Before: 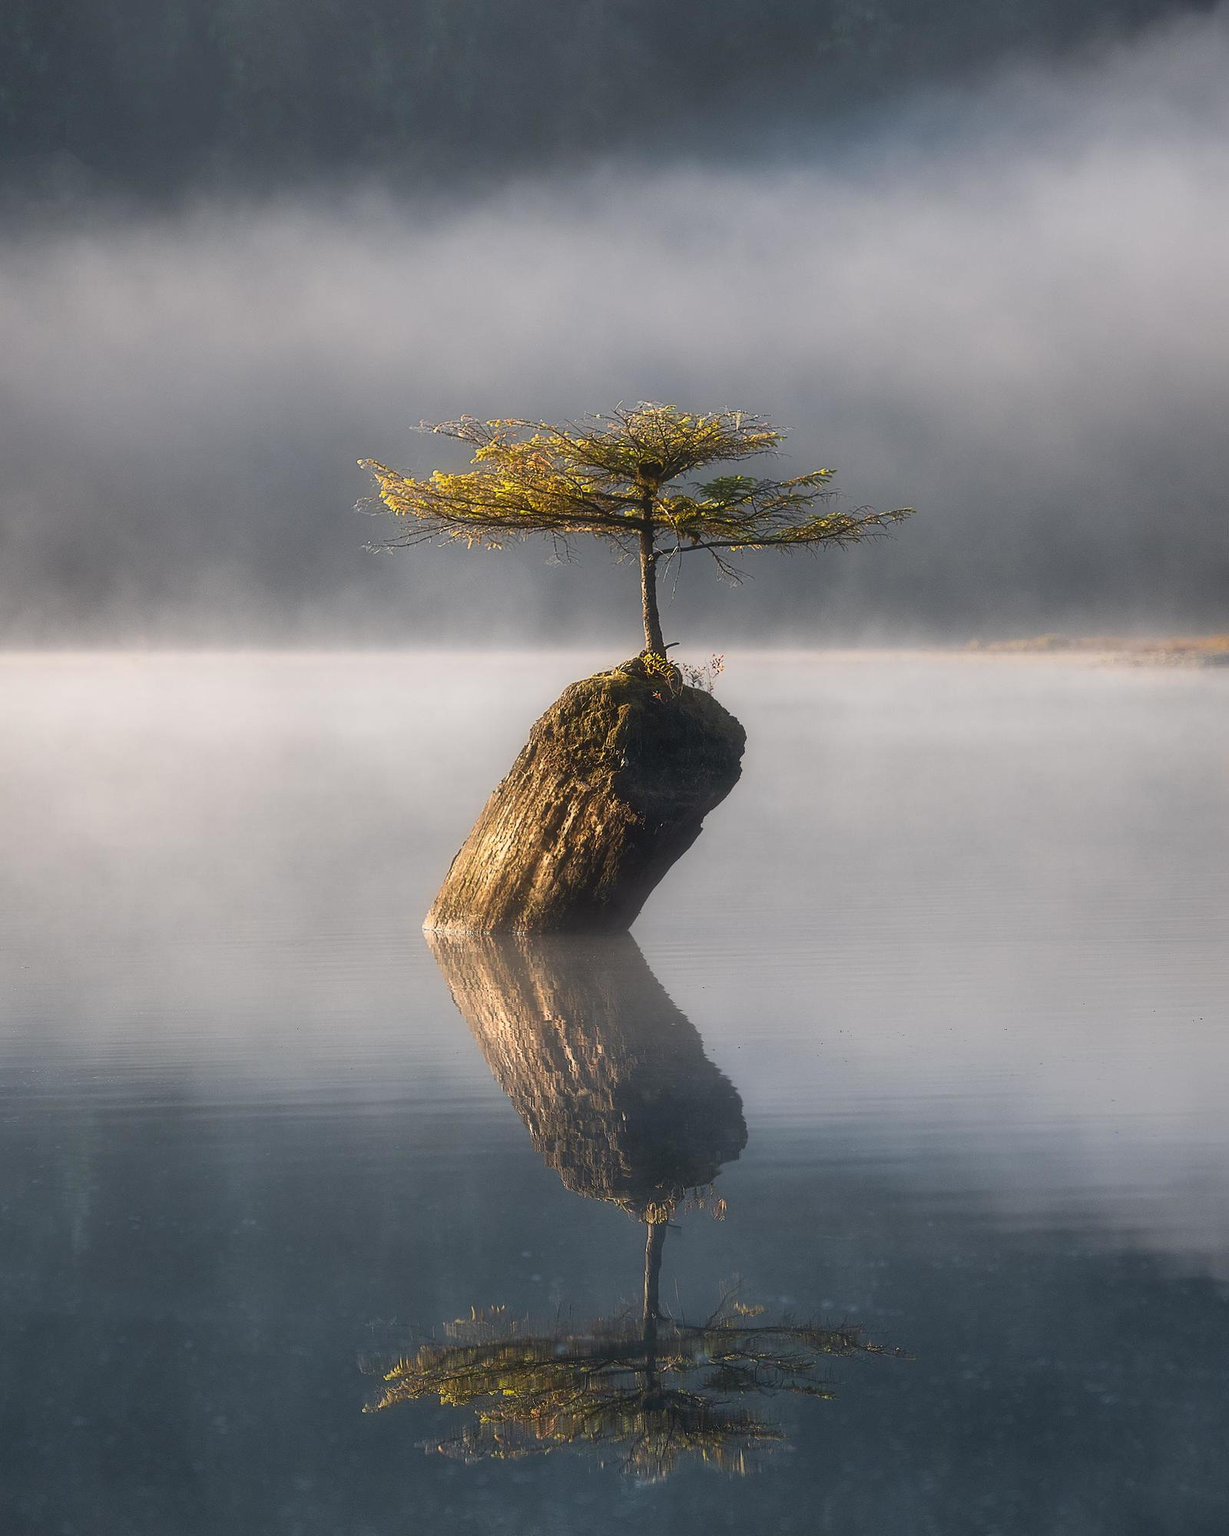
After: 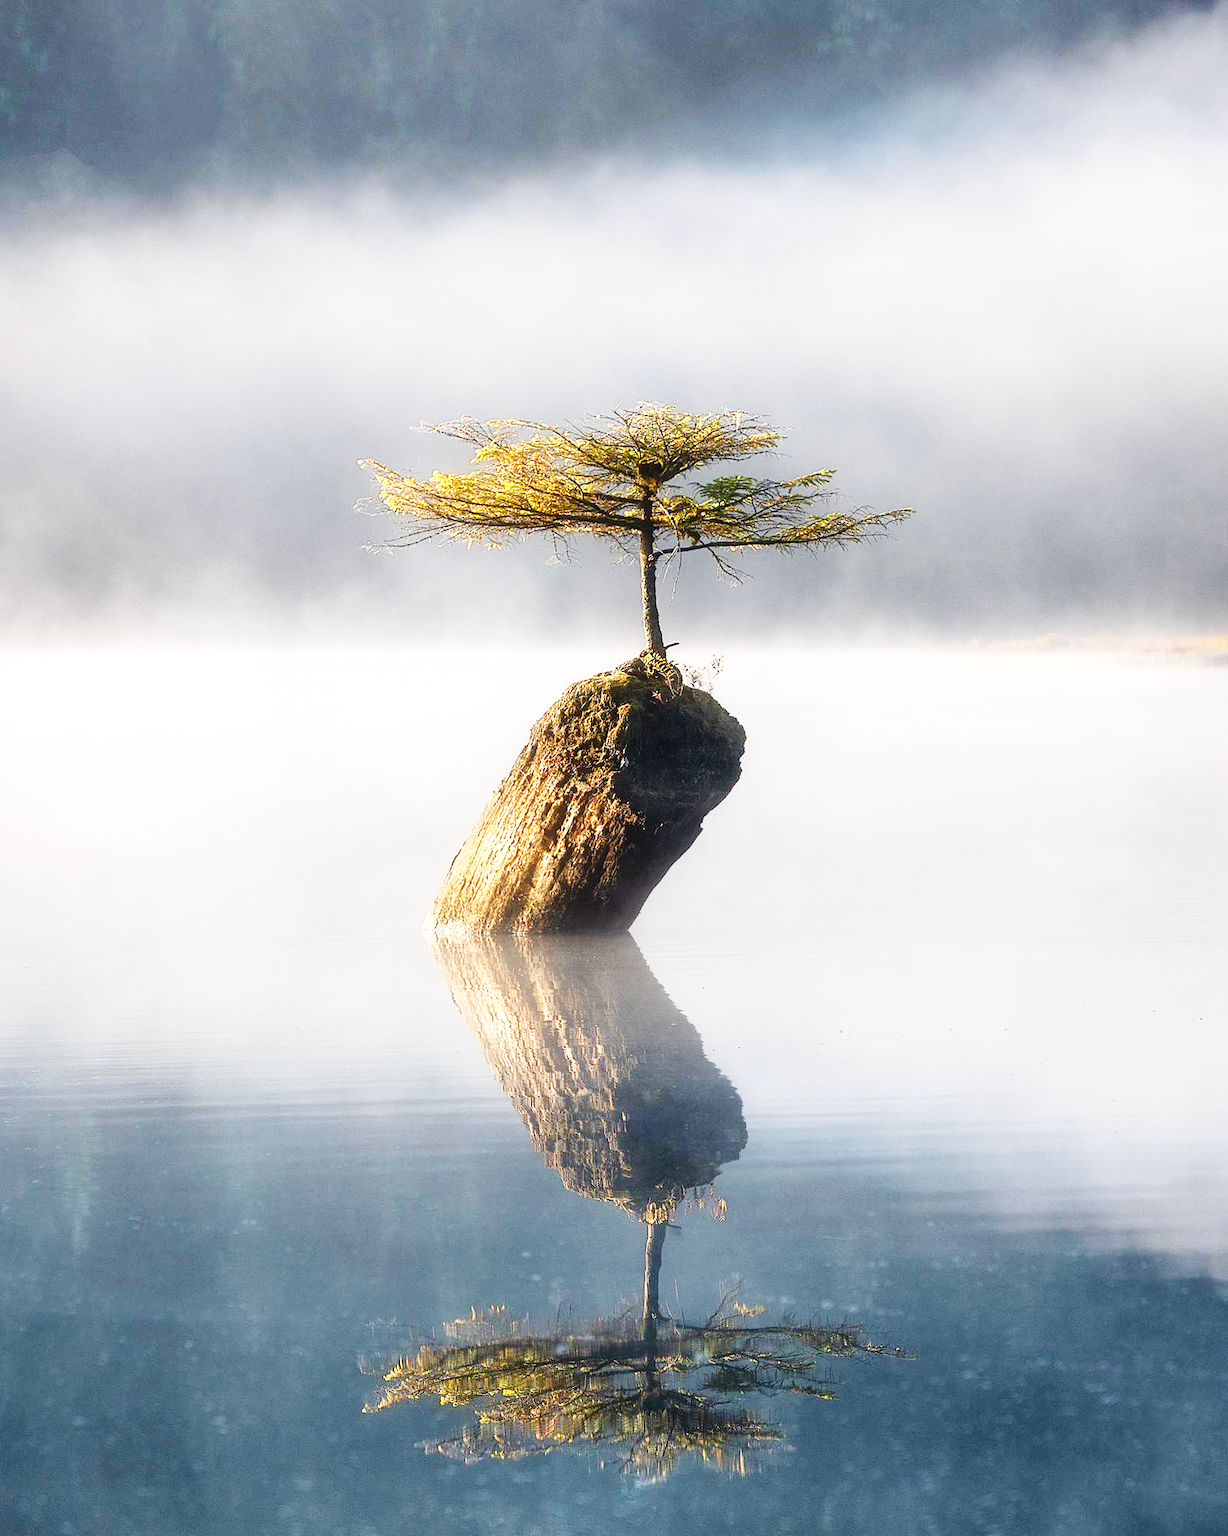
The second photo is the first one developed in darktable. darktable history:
base curve: curves: ch0 [(0, 0) (0, 0) (0.002, 0.001) (0.008, 0.003) (0.019, 0.011) (0.037, 0.037) (0.064, 0.11) (0.102, 0.232) (0.152, 0.379) (0.216, 0.524) (0.296, 0.665) (0.394, 0.789) (0.512, 0.881) (0.651, 0.945) (0.813, 0.986) (1, 1)], exposure shift 0.01, preserve colors none
exposure: exposure 0.491 EV, compensate highlight preservation false
